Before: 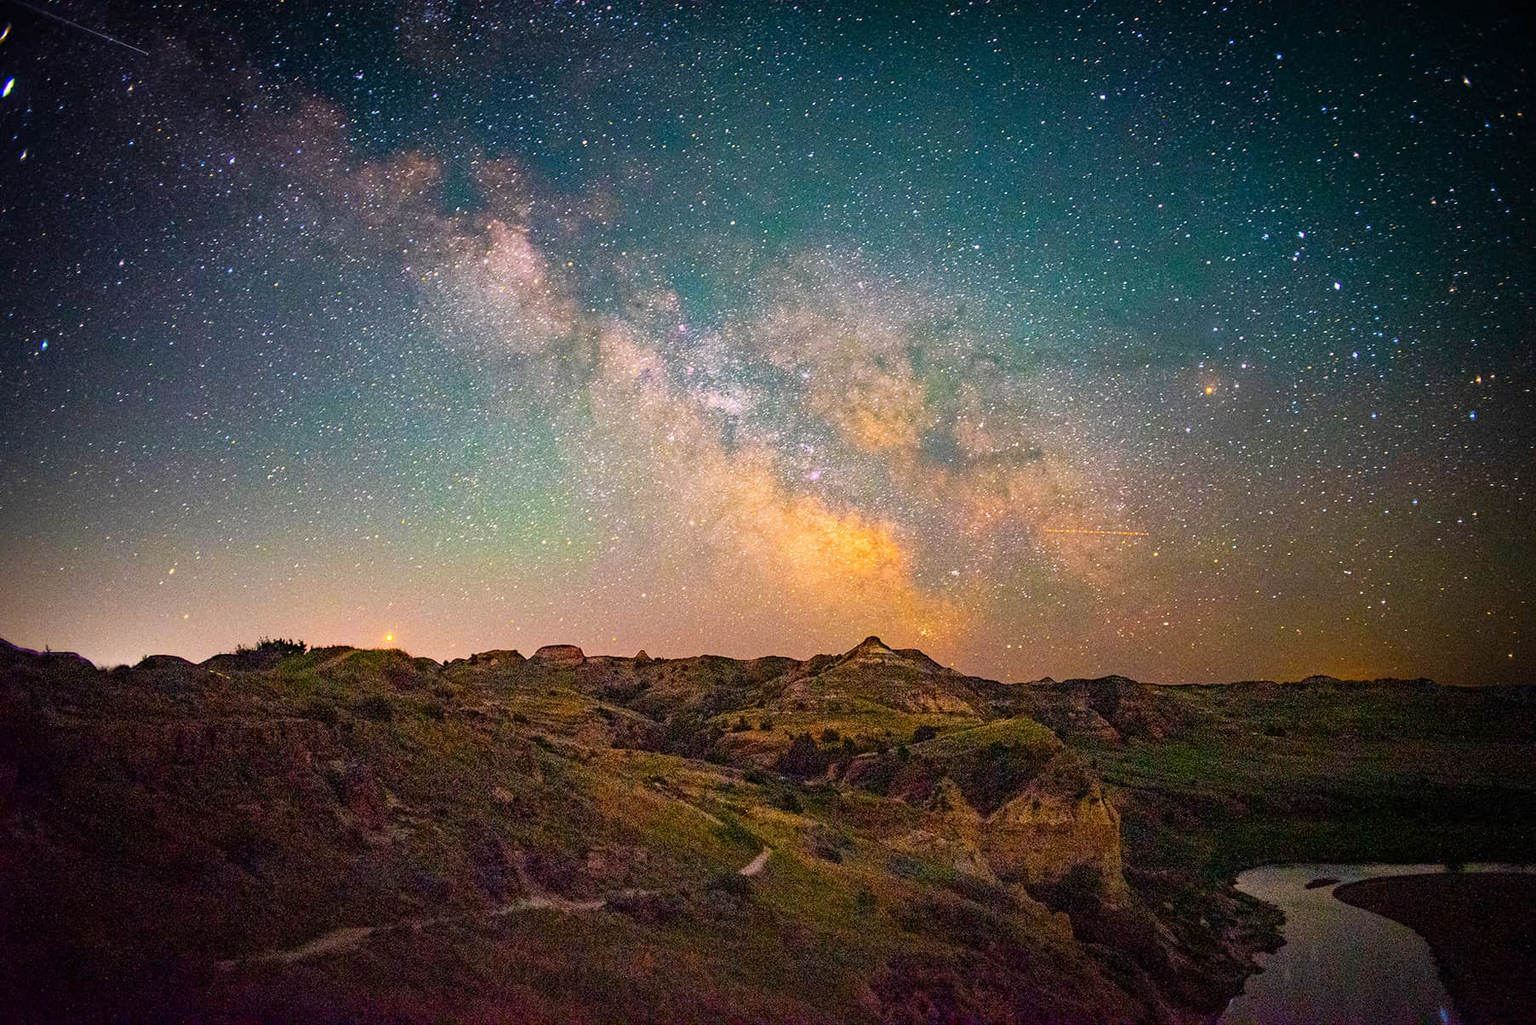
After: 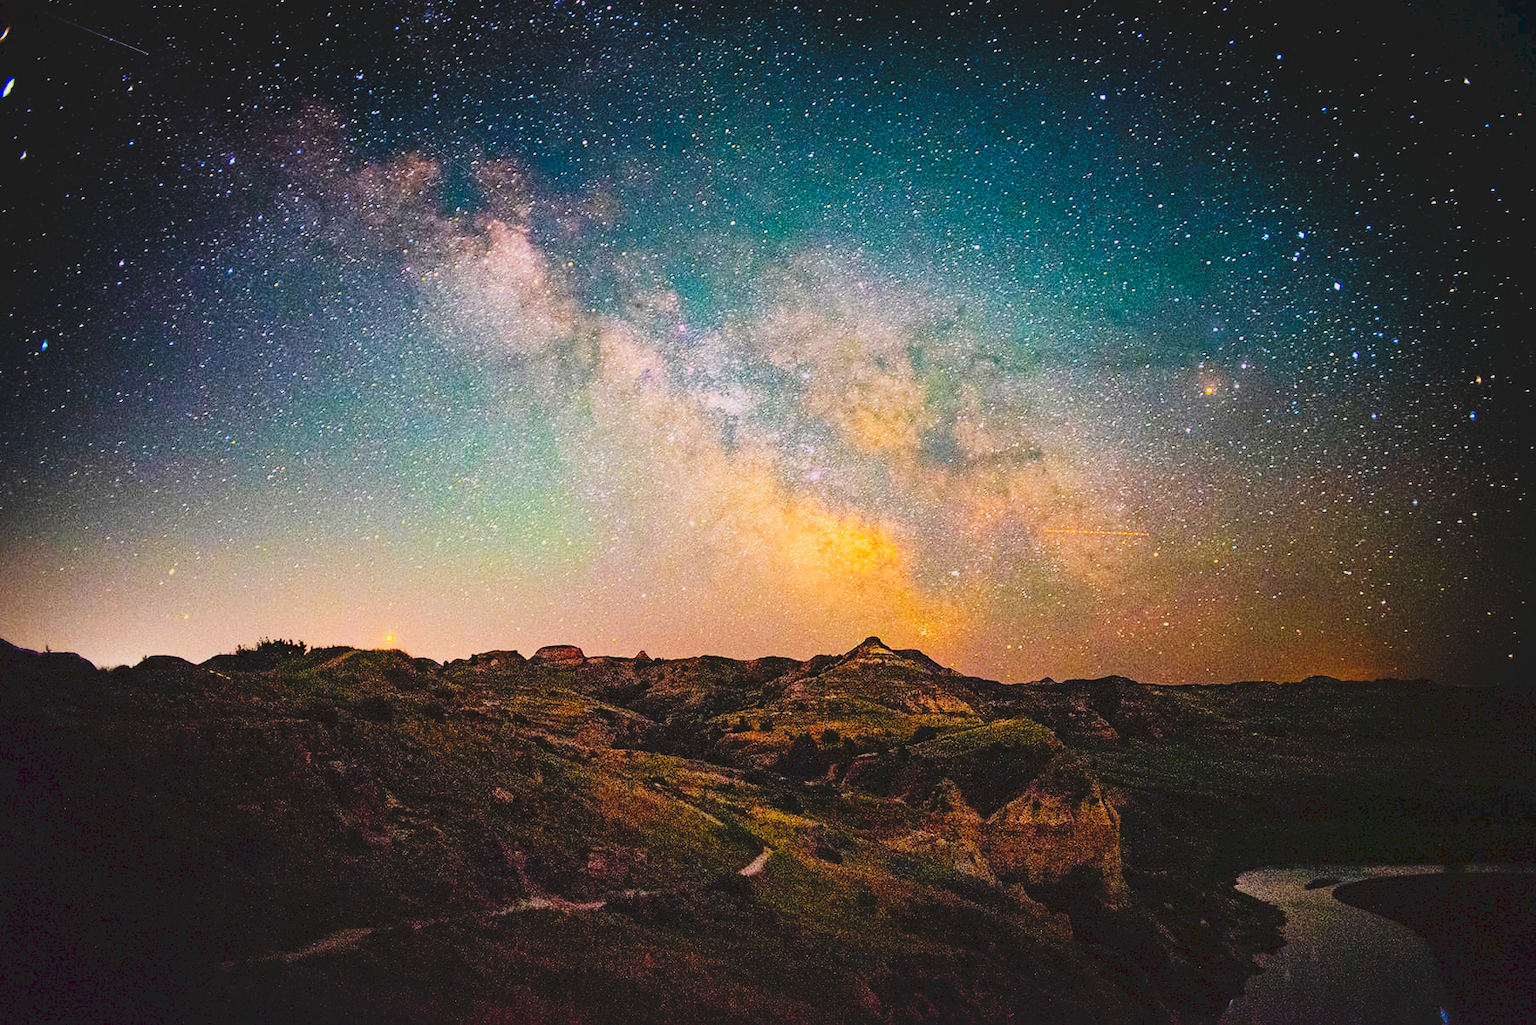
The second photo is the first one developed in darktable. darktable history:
tone curve: curves: ch0 [(0, 0) (0.003, 0.108) (0.011, 0.108) (0.025, 0.108) (0.044, 0.113) (0.069, 0.113) (0.1, 0.121) (0.136, 0.136) (0.177, 0.16) (0.224, 0.192) (0.277, 0.246) (0.335, 0.324) (0.399, 0.419) (0.468, 0.518) (0.543, 0.622) (0.623, 0.721) (0.709, 0.815) (0.801, 0.893) (0.898, 0.949) (1, 1)], preserve colors none
filmic rgb: black relative exposure -7.83 EV, white relative exposure 4.23 EV, hardness 3.89, color science v6 (2022)
